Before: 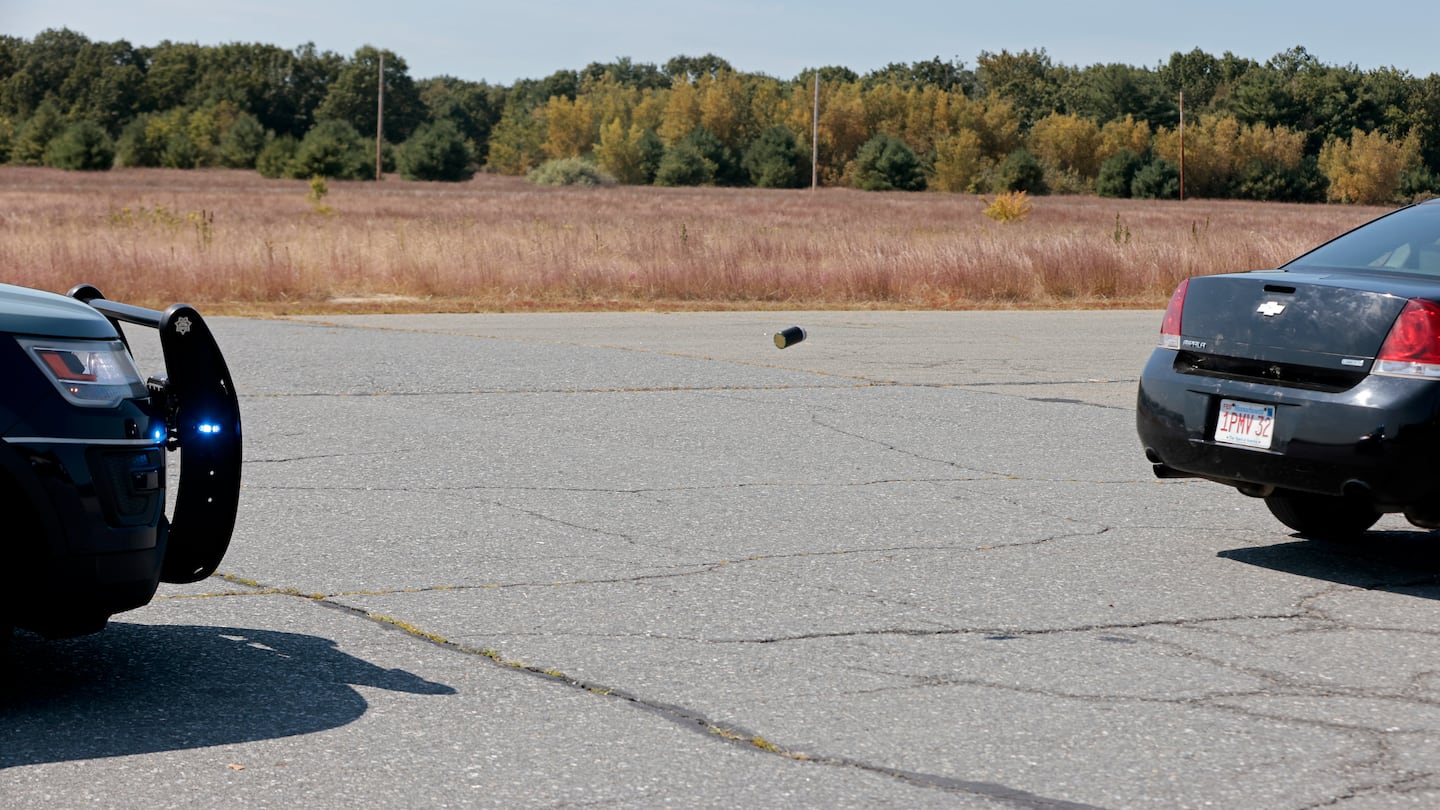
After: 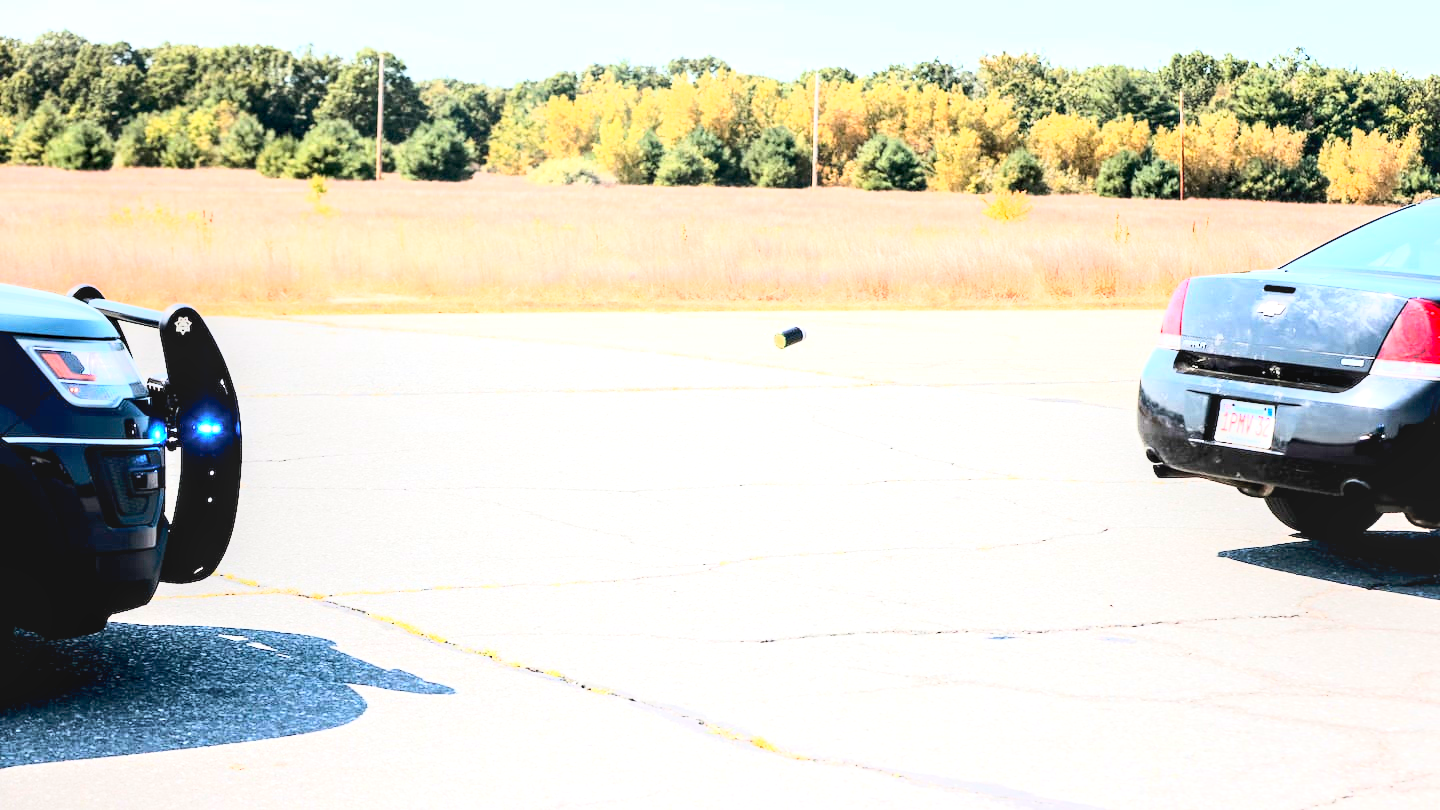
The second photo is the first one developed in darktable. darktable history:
base curve: curves: ch0 [(0, 0) (0.025, 0.046) (0.112, 0.277) (0.467, 0.74) (0.814, 0.929) (1, 0.942)]
exposure: black level correction 0.001, exposure 1.843 EV, compensate highlight preservation false
tone equalizer: -8 EV -0.784 EV, -7 EV -0.692 EV, -6 EV -0.565 EV, -5 EV -0.379 EV, -3 EV 0.403 EV, -2 EV 0.6 EV, -1 EV 0.676 EV, +0 EV 0.774 EV, edges refinement/feathering 500, mask exposure compensation -1.57 EV, preserve details no
local contrast: on, module defaults
